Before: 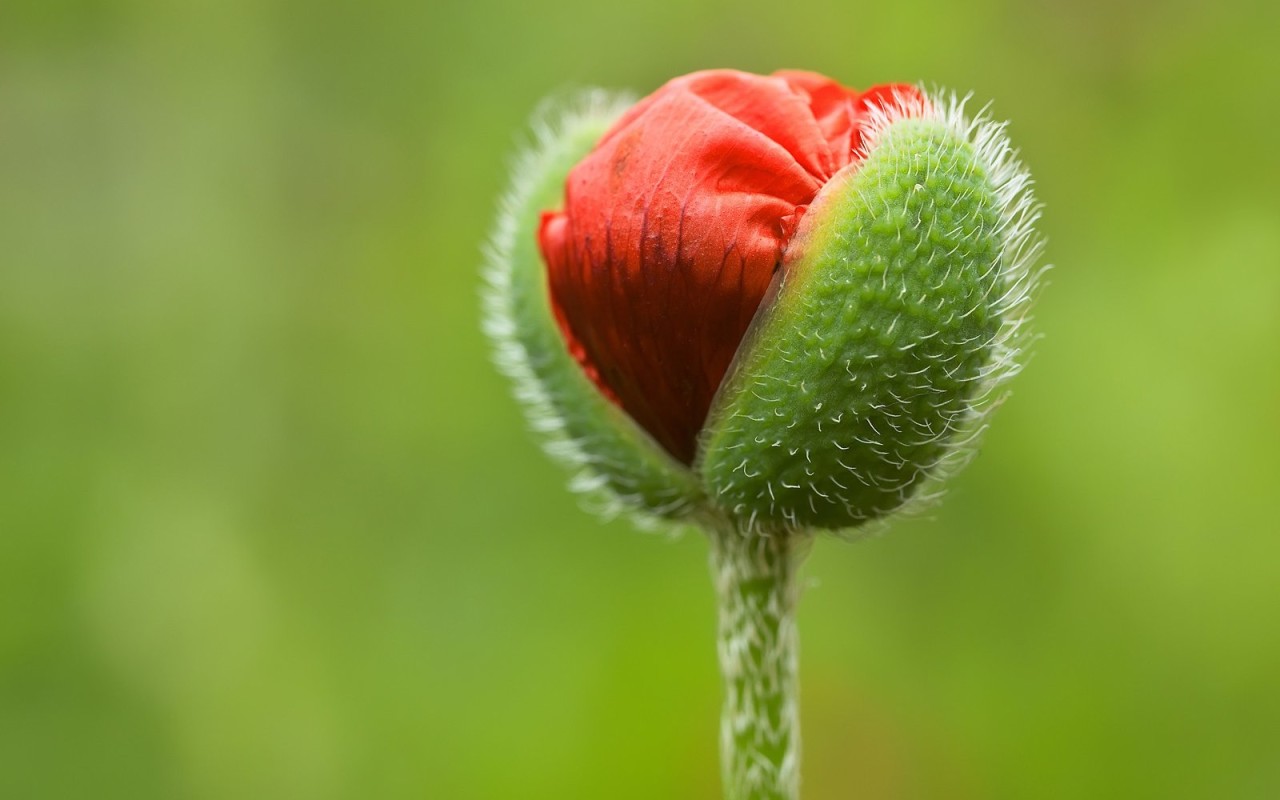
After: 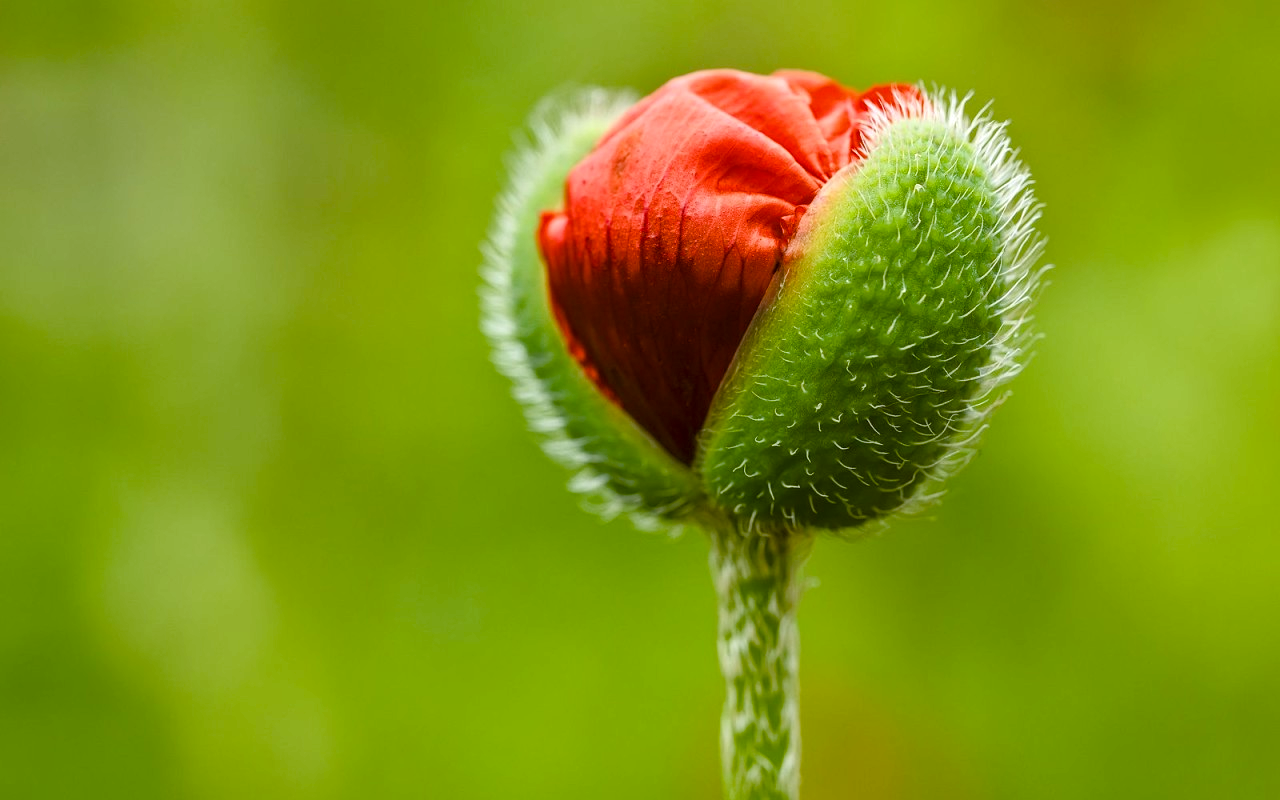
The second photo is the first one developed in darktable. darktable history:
contrast brightness saturation: saturation -0.05
local contrast: on, module defaults
color balance rgb: linear chroma grading › global chroma 9.699%, perceptual saturation grading › global saturation 0.813%, perceptual saturation grading › highlights -17.793%, perceptual saturation grading › mid-tones 33.248%, perceptual saturation grading › shadows 50.41%, global vibrance 22.353%
